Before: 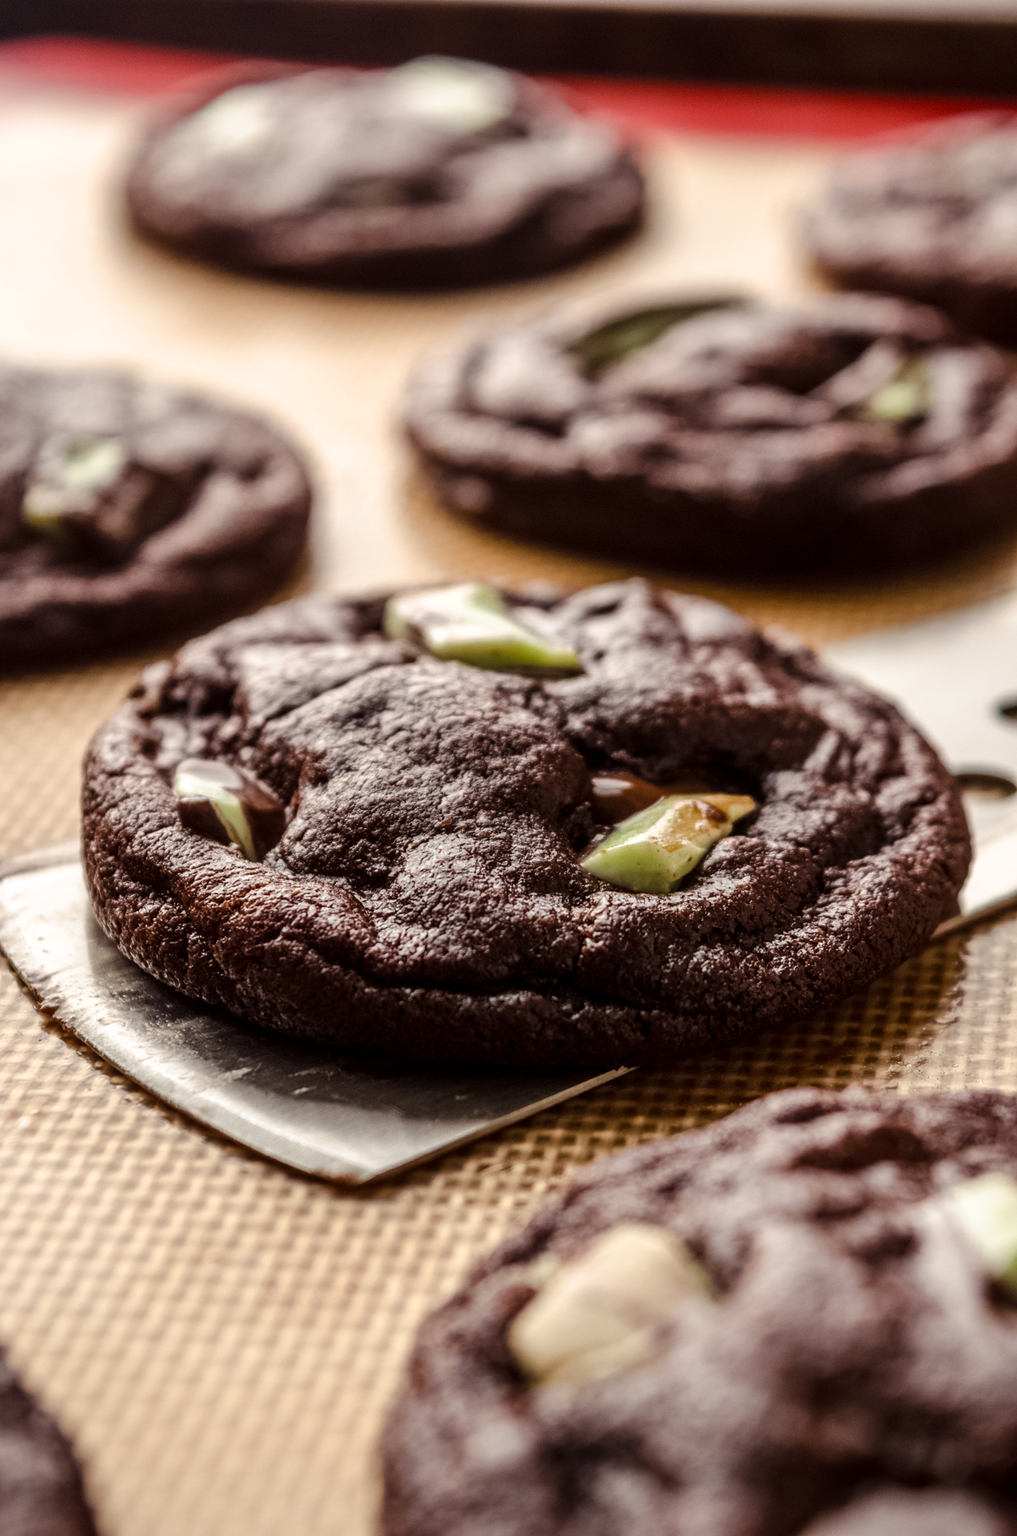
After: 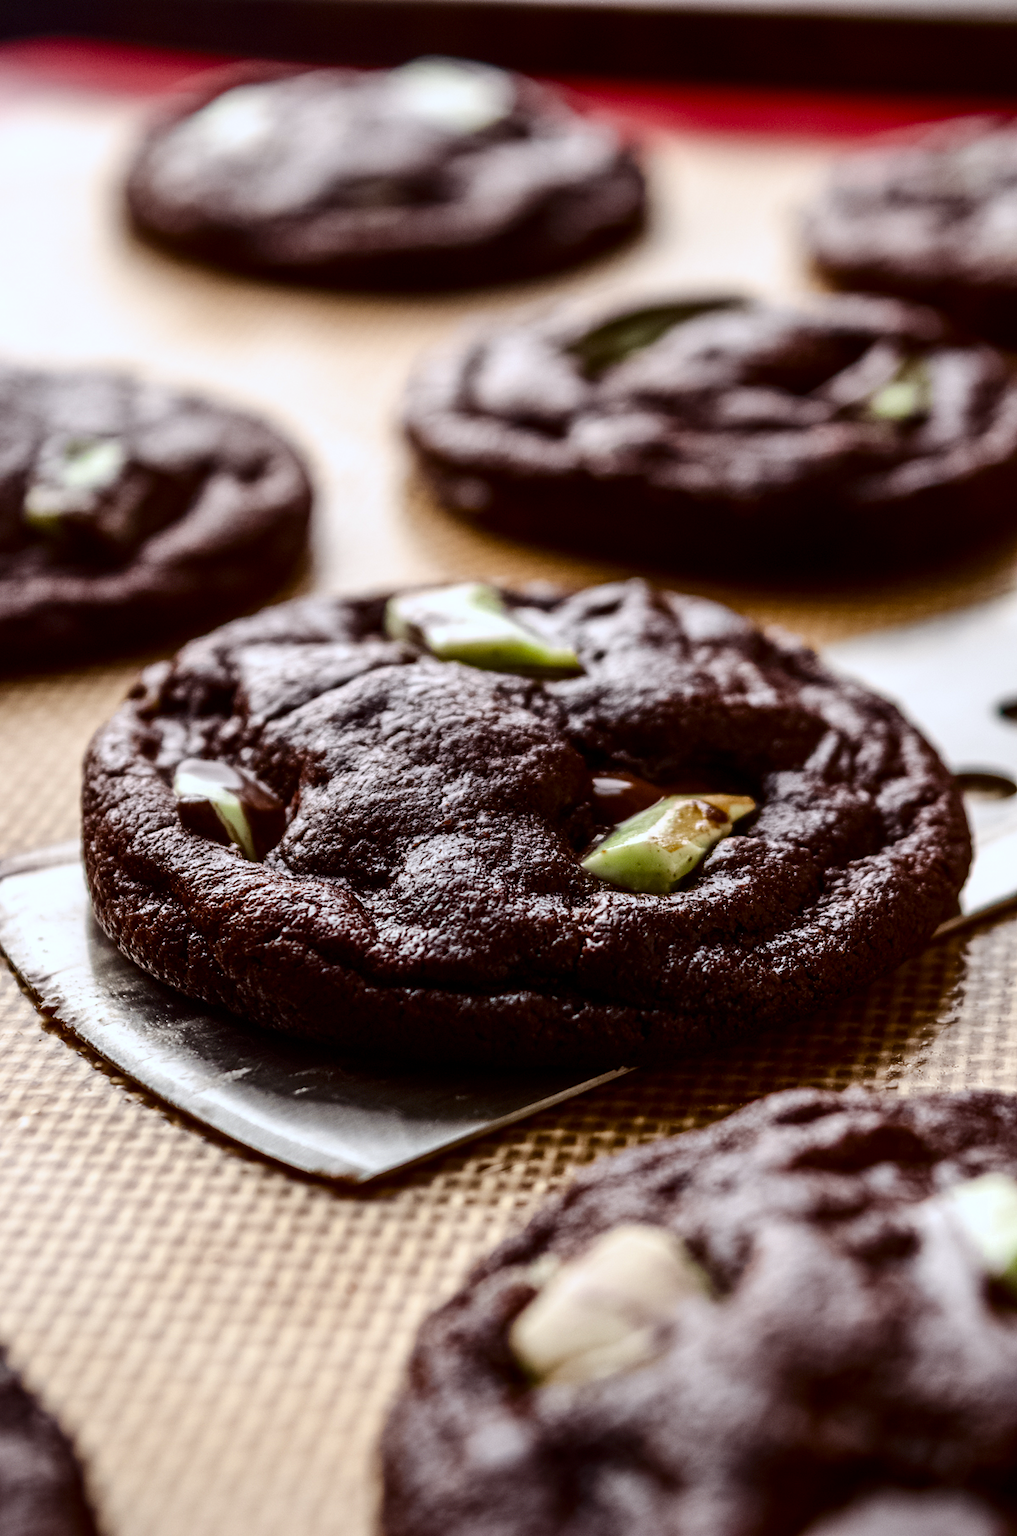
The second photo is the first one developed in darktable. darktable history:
contrast brightness saturation: contrast 0.2, brightness -0.11, saturation 0.1
white balance: red 0.954, blue 1.079
color zones: curves: ch0 [(0.25, 0.5) (0.463, 0.627) (0.484, 0.637) (0.75, 0.5)]
